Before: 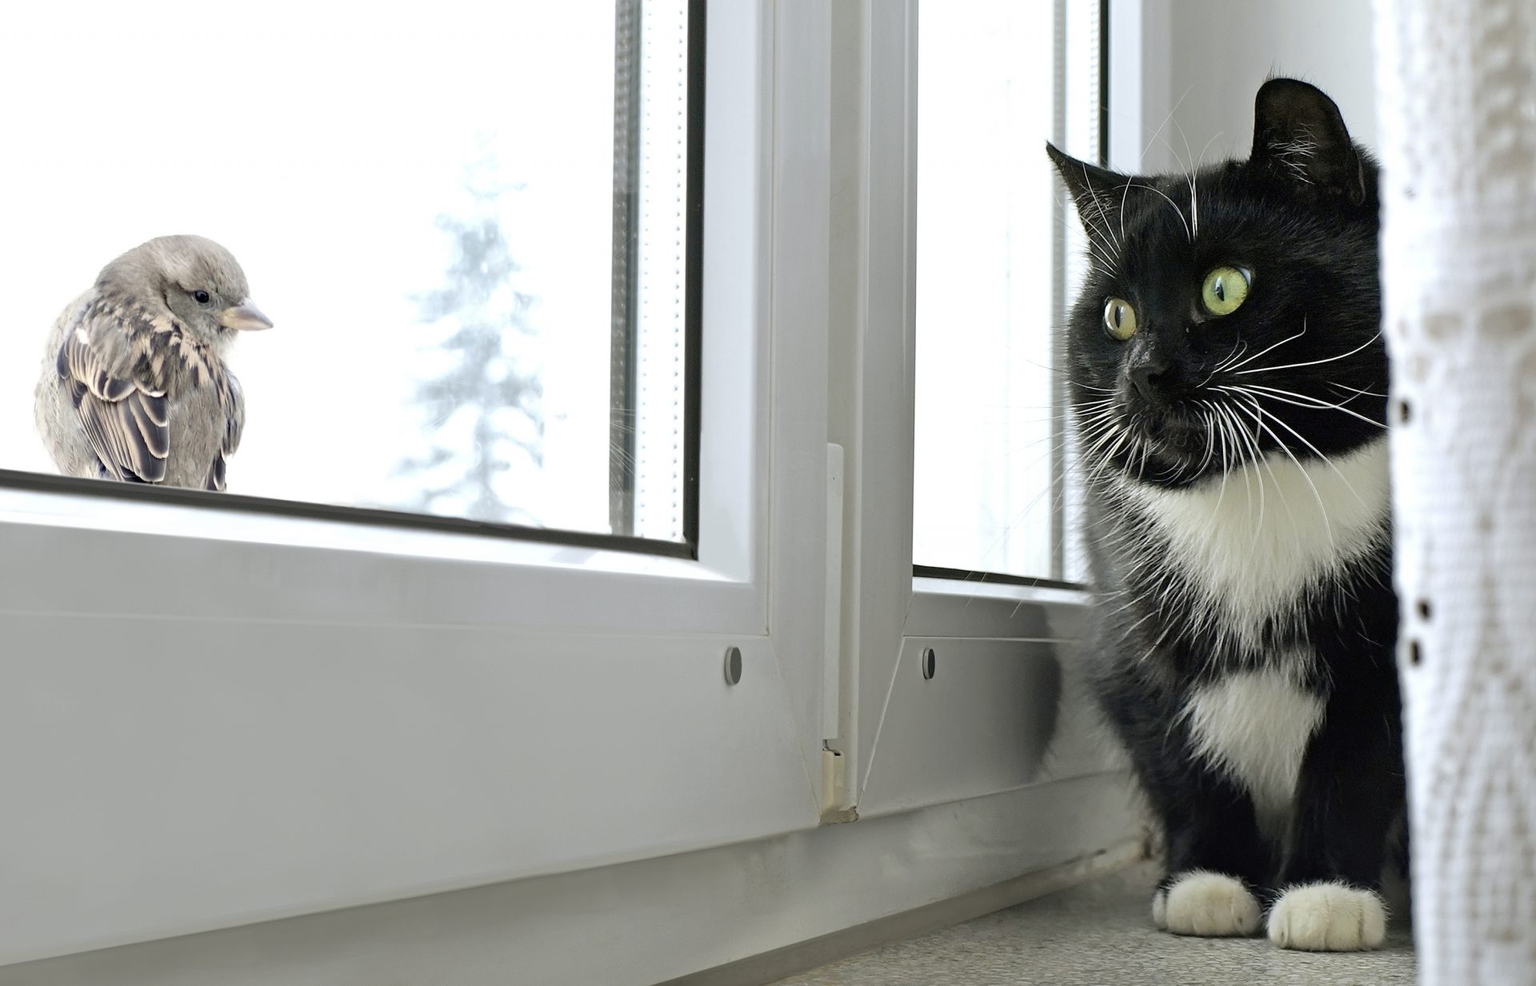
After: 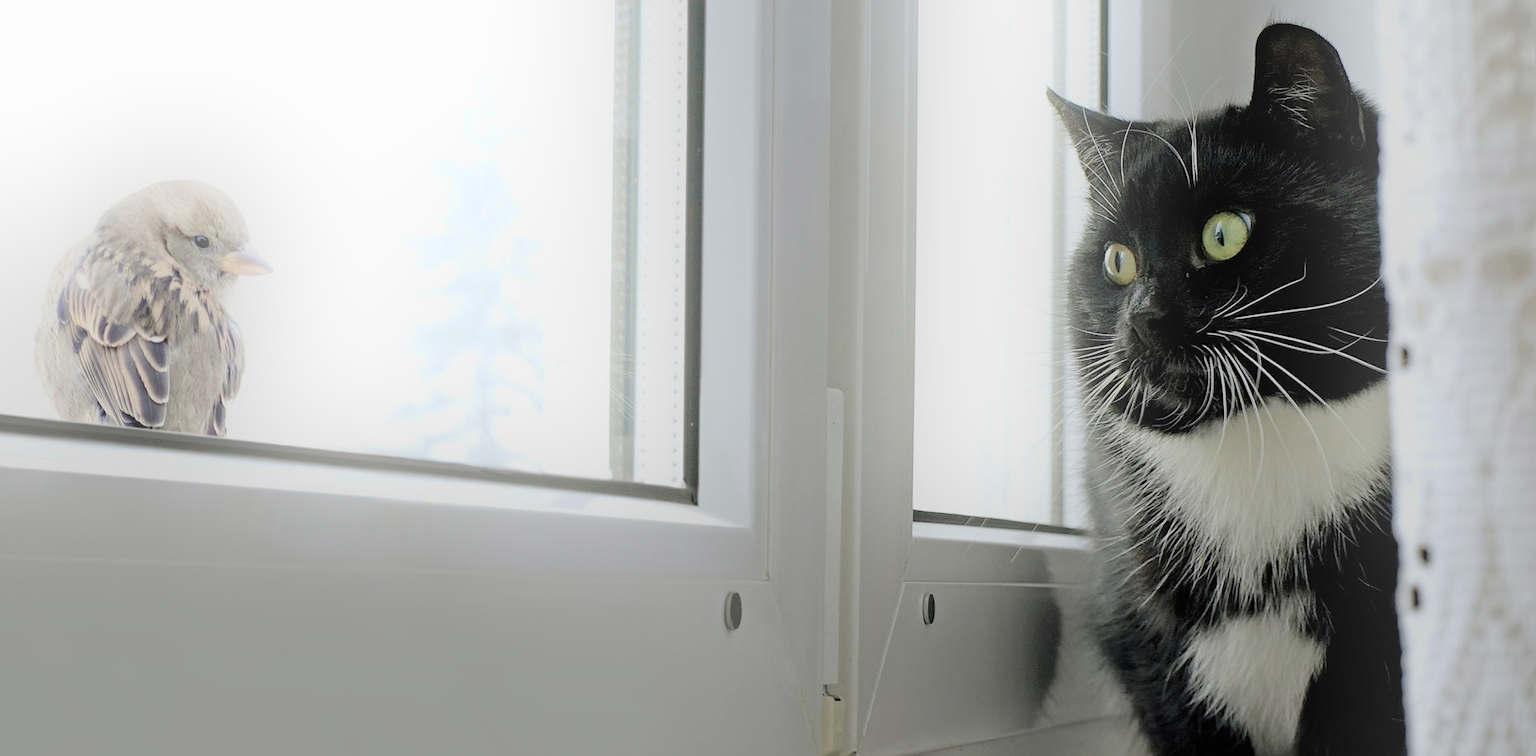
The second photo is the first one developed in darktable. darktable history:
bloom: on, module defaults
crop: top 5.667%, bottom 17.637%
filmic rgb: black relative exposure -6.59 EV, white relative exposure 4.71 EV, hardness 3.13, contrast 0.805
